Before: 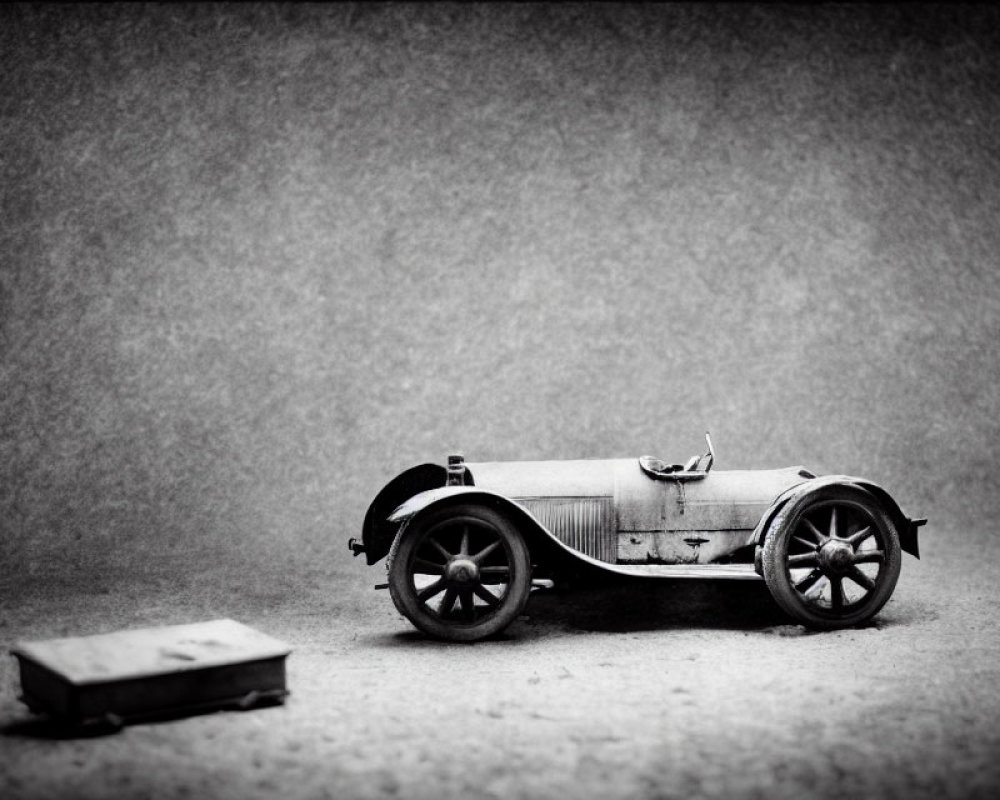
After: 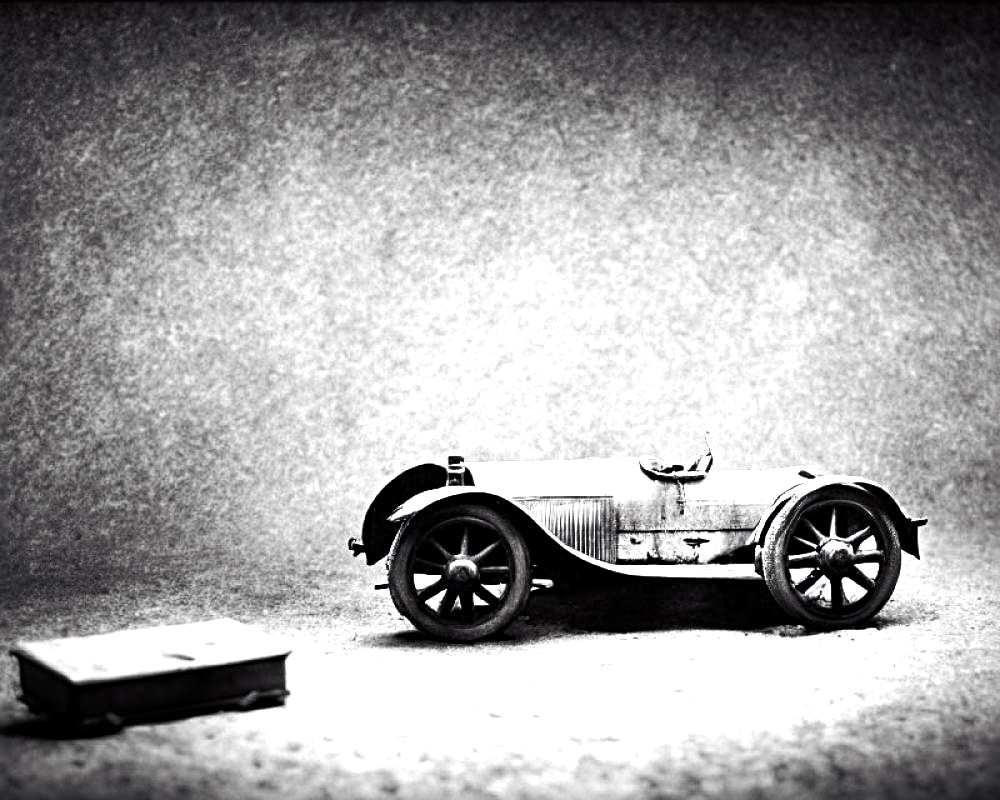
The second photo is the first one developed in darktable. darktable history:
exposure: exposure 1 EV, compensate highlight preservation false
color balance rgb: shadows lift › chroma 1.408%, shadows lift › hue 258.14°, perceptual saturation grading › global saturation 20%, perceptual saturation grading › highlights -25.376%, perceptual saturation grading › shadows 49.508%, perceptual brilliance grading › highlights 4.274%, perceptual brilliance grading › mid-tones -17.297%, perceptual brilliance grading › shadows -41.735%
sharpen: radius 3.101
